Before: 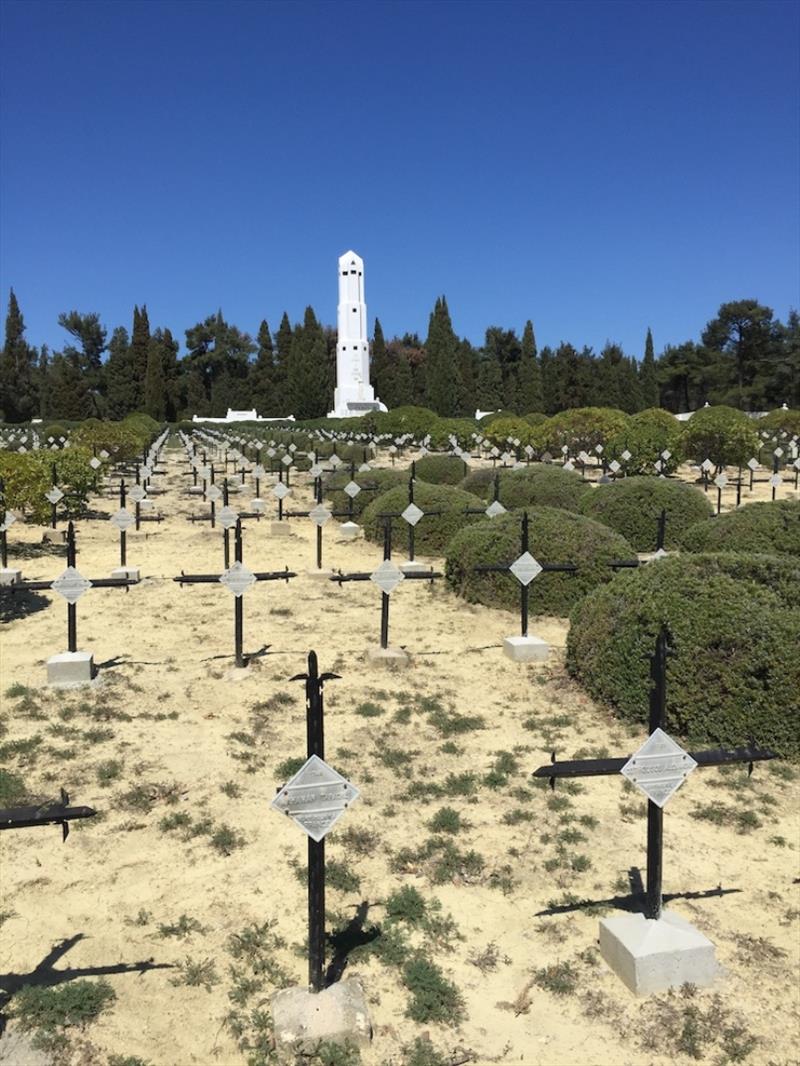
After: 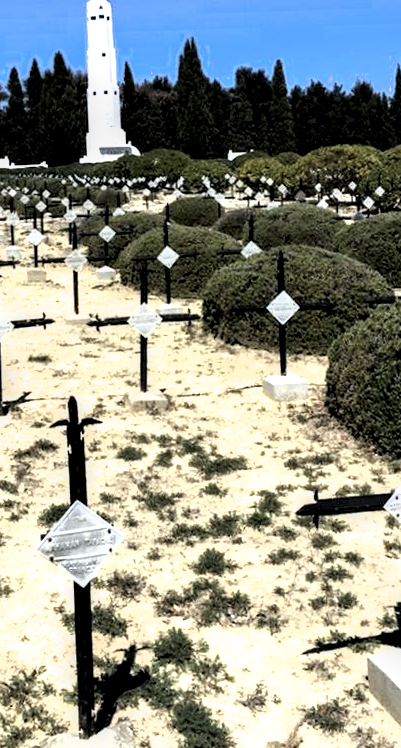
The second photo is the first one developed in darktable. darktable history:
color zones: curves: ch1 [(0.309, 0.524) (0.41, 0.329) (0.508, 0.509)]; ch2 [(0.25, 0.457) (0.75, 0.5)]
rotate and perspective: rotation -1.77°, lens shift (horizontal) 0.004, automatic cropping off
filmic rgb: black relative exposure -8.2 EV, white relative exposure 2.2 EV, threshold 3 EV, hardness 7.11, latitude 85.74%, contrast 1.696, highlights saturation mix -4%, shadows ↔ highlights balance -2.69%, color science v5 (2021), contrast in shadows safe, contrast in highlights safe, enable highlight reconstruction true
crop: left 31.379%, top 24.658%, right 20.326%, bottom 6.628%
white balance: red 0.974, blue 1.044
local contrast: highlights 25%, shadows 75%, midtone range 0.75
